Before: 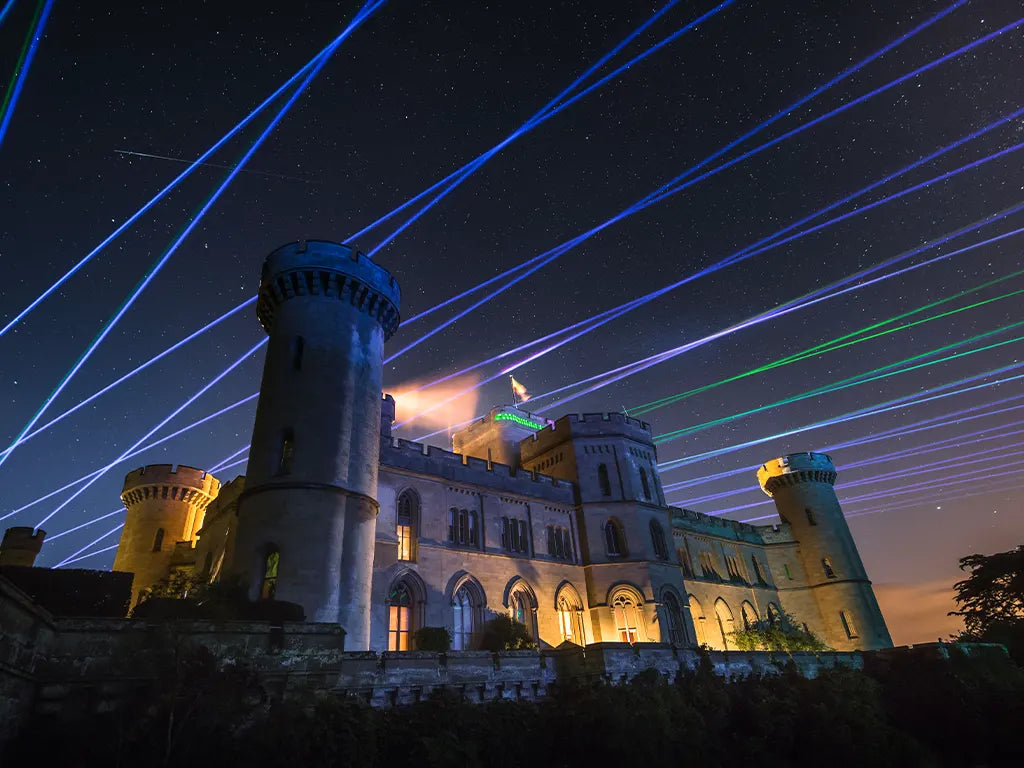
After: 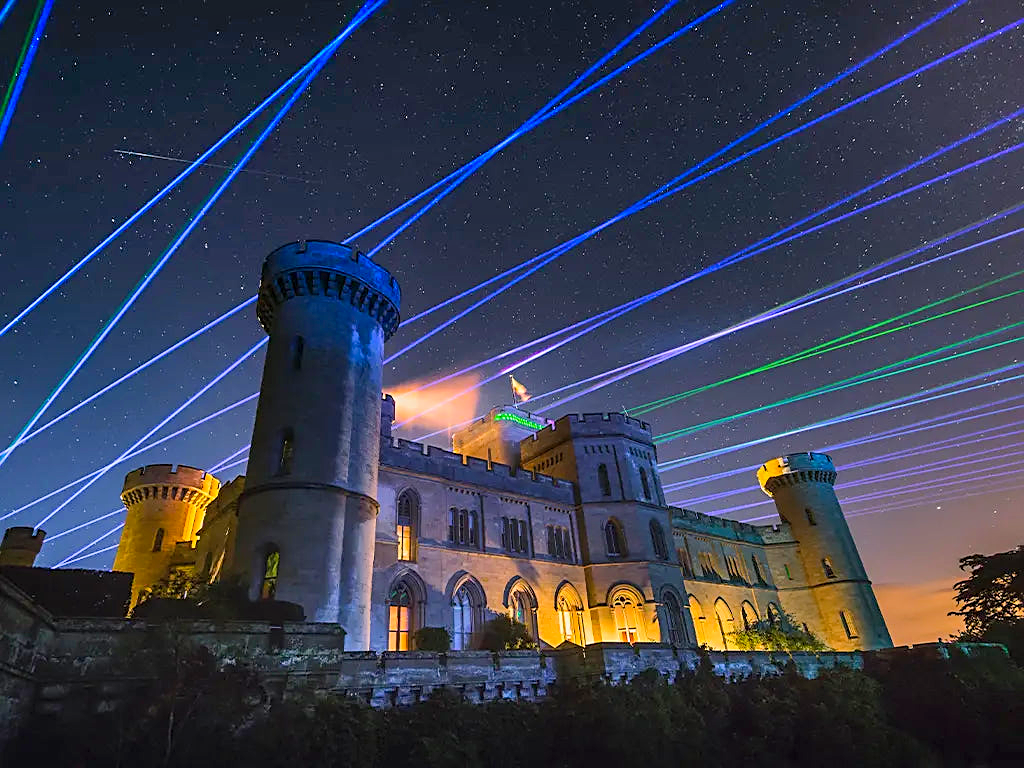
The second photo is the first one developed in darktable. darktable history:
color balance rgb: highlights gain › chroma 1.082%, highlights gain › hue 53.32°, perceptual saturation grading › global saturation 25.599%, contrast -9.637%
color correction: highlights a* -0.318, highlights b* -0.079
shadows and highlights: highlights 72.45, soften with gaussian
sharpen: on, module defaults
